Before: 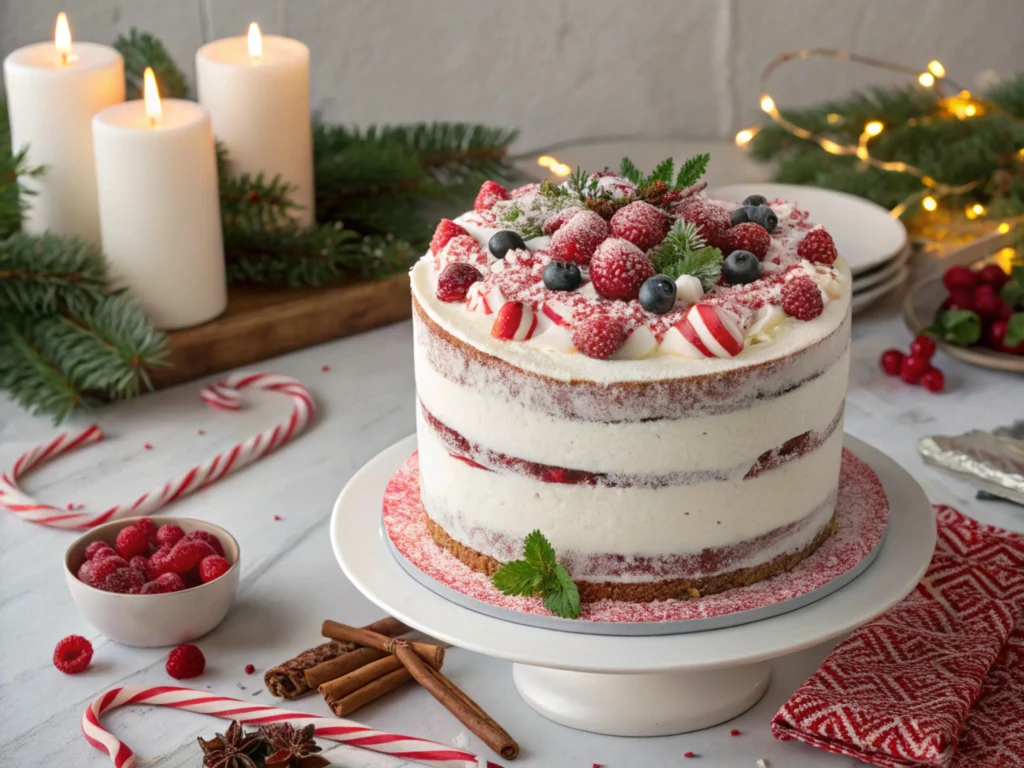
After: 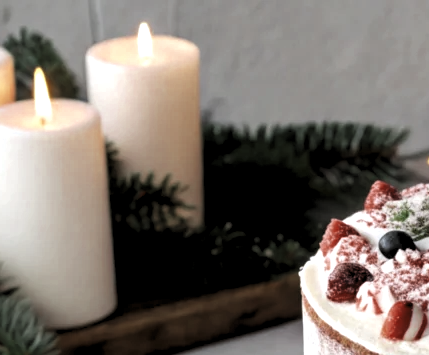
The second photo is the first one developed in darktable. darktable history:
levels: levels [0.182, 0.542, 0.902]
crop and rotate: left 10.817%, top 0.062%, right 47.194%, bottom 53.626%
white balance: red 0.98, blue 1.034
color zones: curves: ch0 [(0, 0.5) (0.125, 0.4) (0.25, 0.5) (0.375, 0.4) (0.5, 0.4) (0.625, 0.35) (0.75, 0.35) (0.875, 0.5)]; ch1 [(0, 0.35) (0.125, 0.45) (0.25, 0.35) (0.375, 0.35) (0.5, 0.35) (0.625, 0.35) (0.75, 0.45) (0.875, 0.35)]; ch2 [(0, 0.6) (0.125, 0.5) (0.25, 0.5) (0.375, 0.6) (0.5, 0.6) (0.625, 0.5) (0.75, 0.5) (0.875, 0.5)]
